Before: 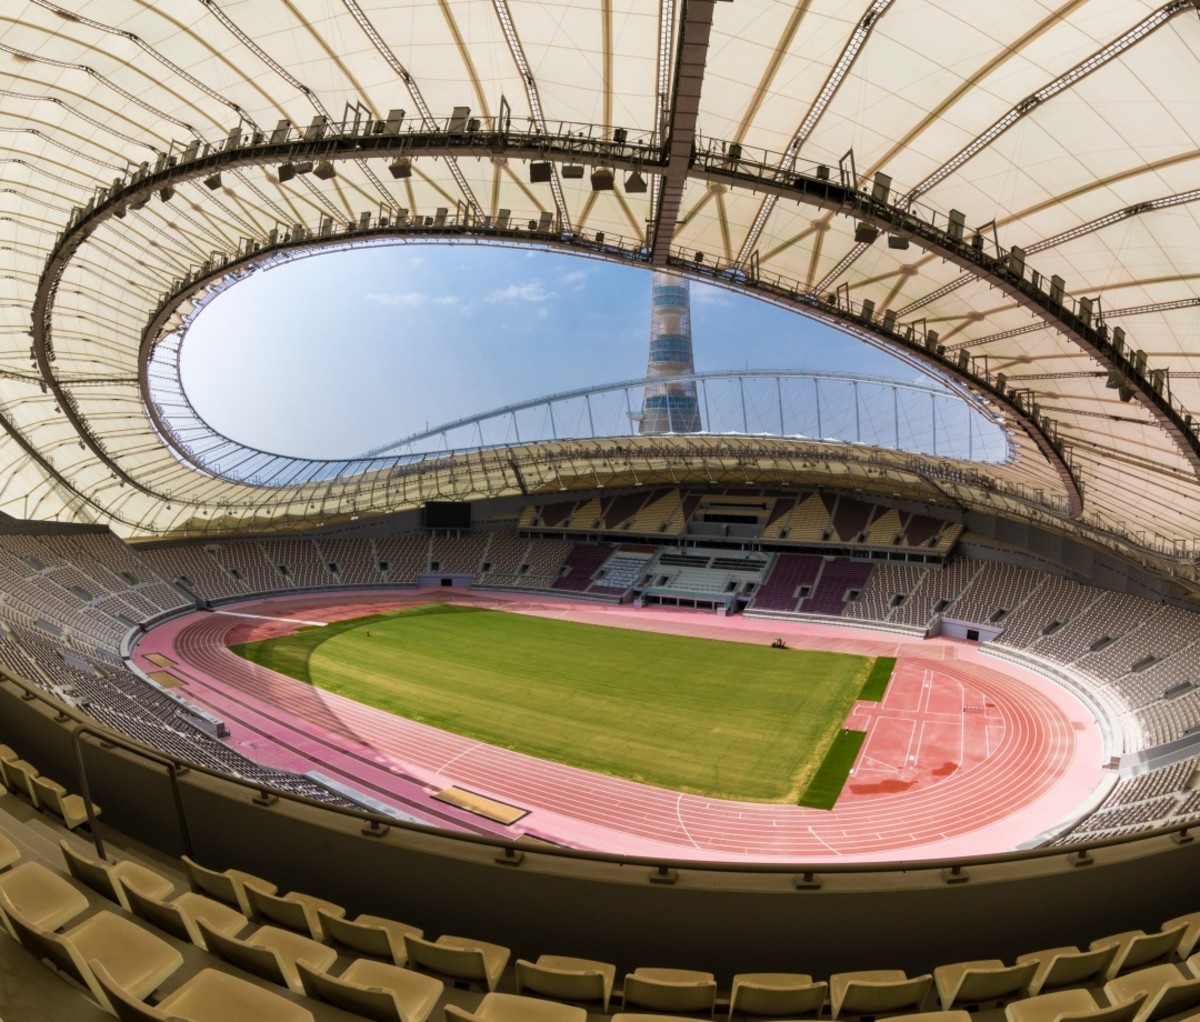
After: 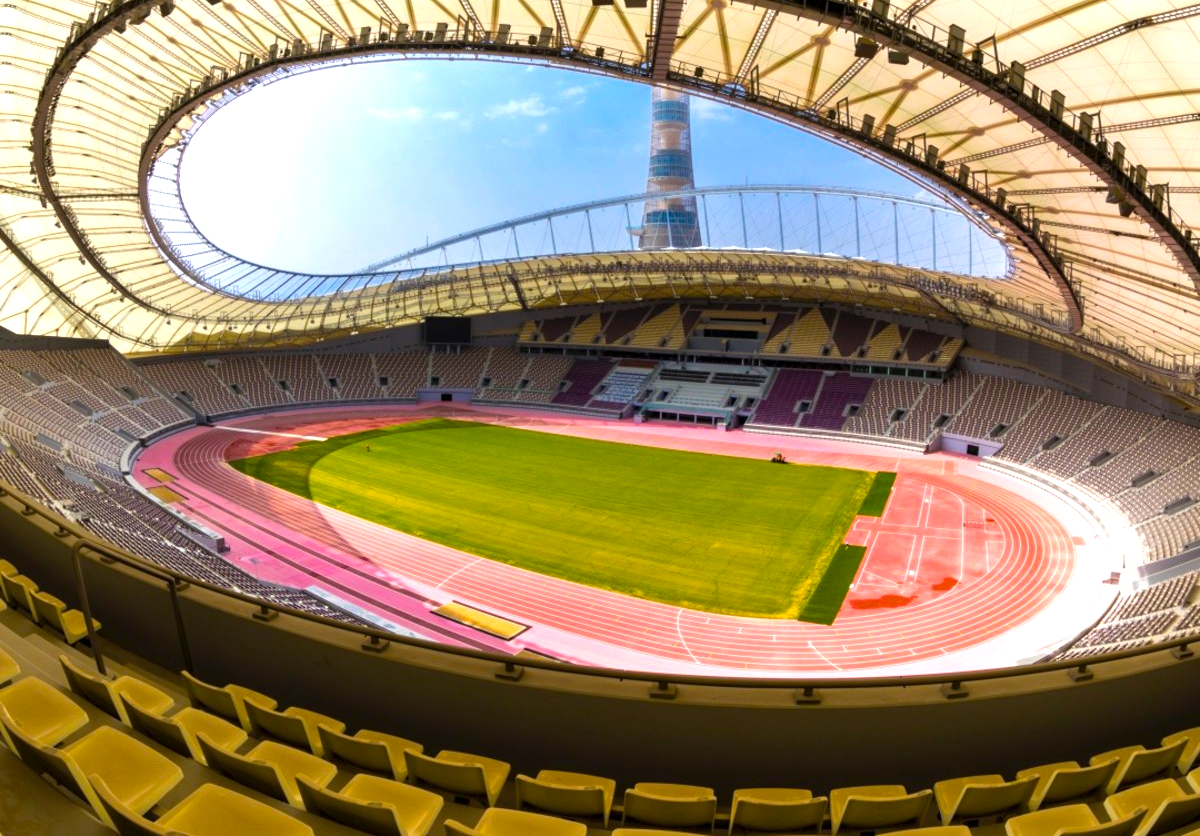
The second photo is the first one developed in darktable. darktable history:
crop and rotate: top 18.17%
color balance rgb: shadows lift › chroma 3.181%, shadows lift › hue 279.42°, linear chroma grading › shadows -8.407%, linear chroma grading › global chroma 9.902%, perceptual saturation grading › global saturation 30.304%, perceptual brilliance grading › global brilliance 17.25%, global vibrance 20%
